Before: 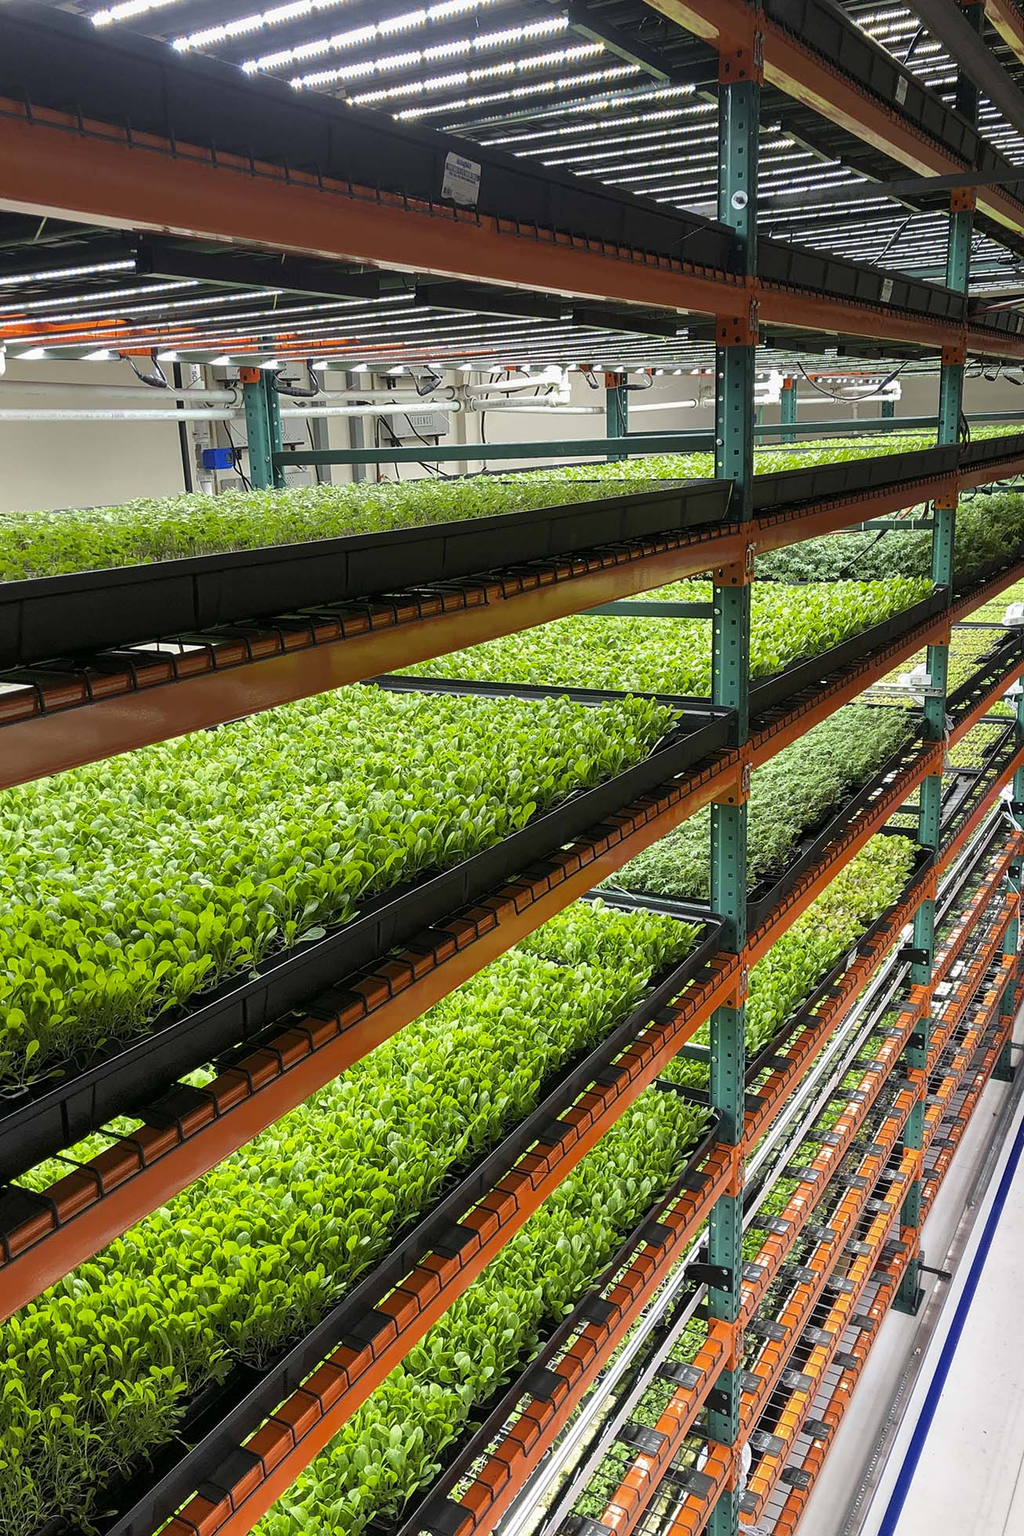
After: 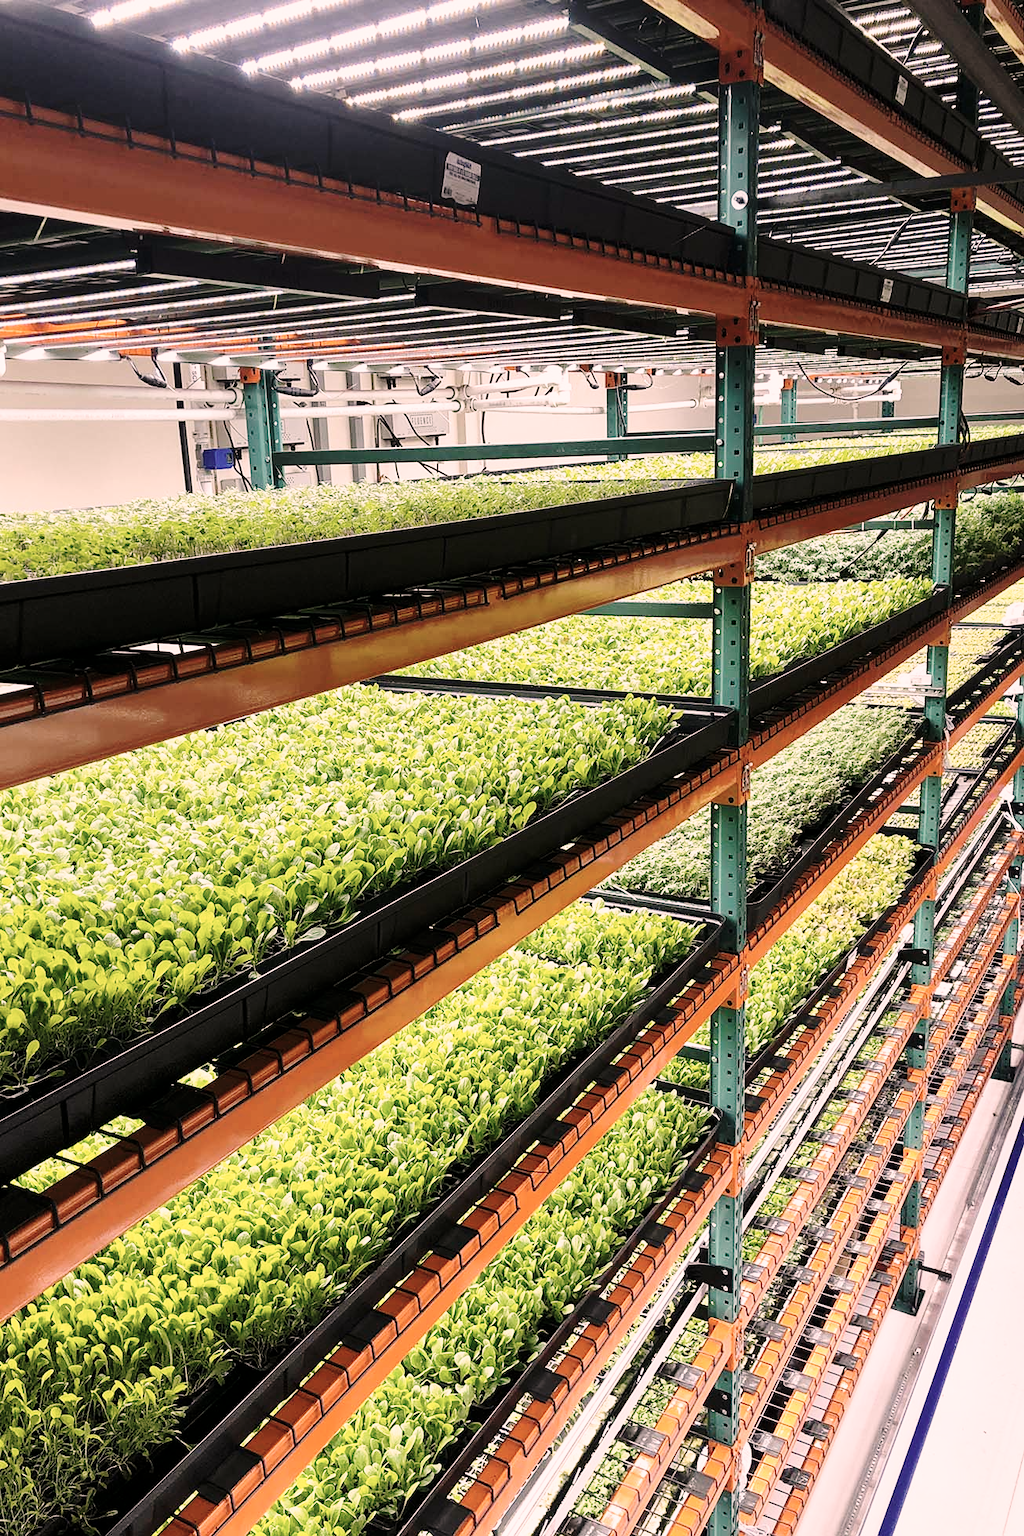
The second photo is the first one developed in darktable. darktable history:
contrast brightness saturation: contrast 0.101, saturation -0.379
base curve: curves: ch0 [(0, 0) (0.028, 0.03) (0.121, 0.232) (0.46, 0.748) (0.859, 0.968) (1, 1)], preserve colors none
color correction: highlights a* 12.16, highlights b* 5.54
